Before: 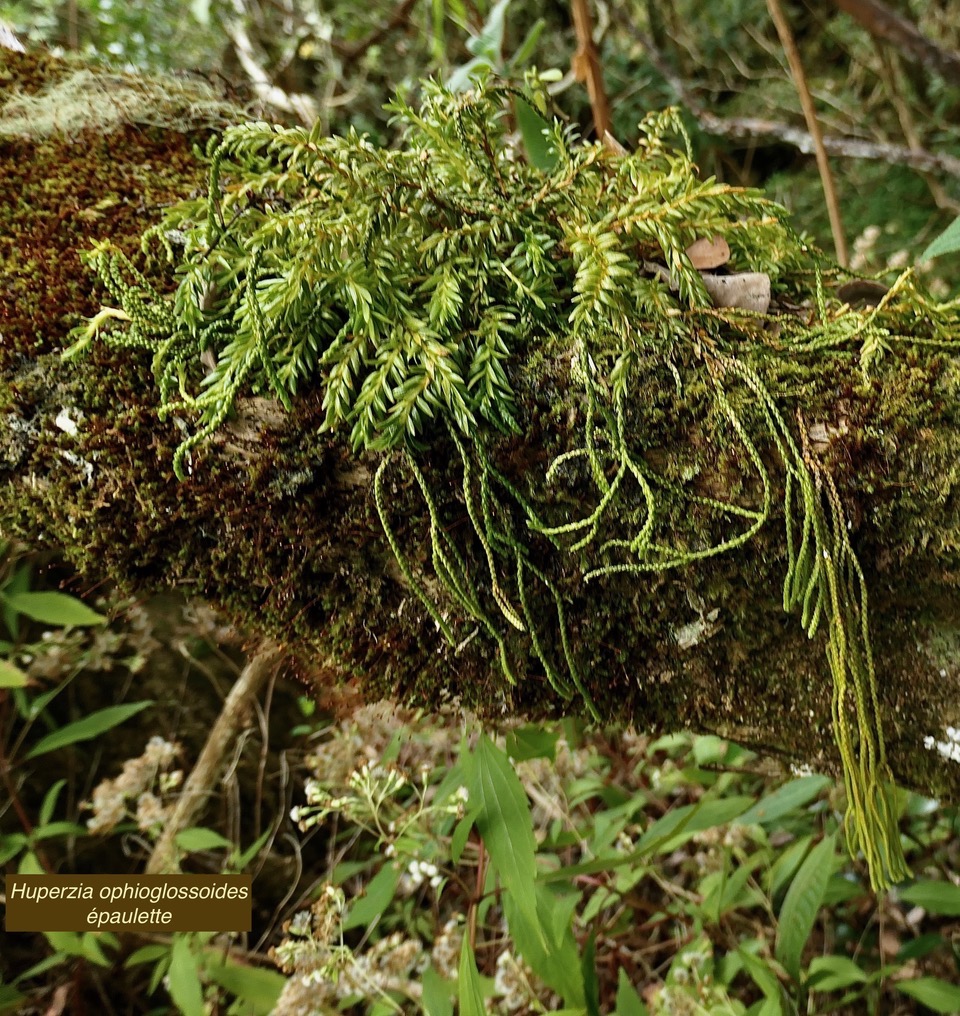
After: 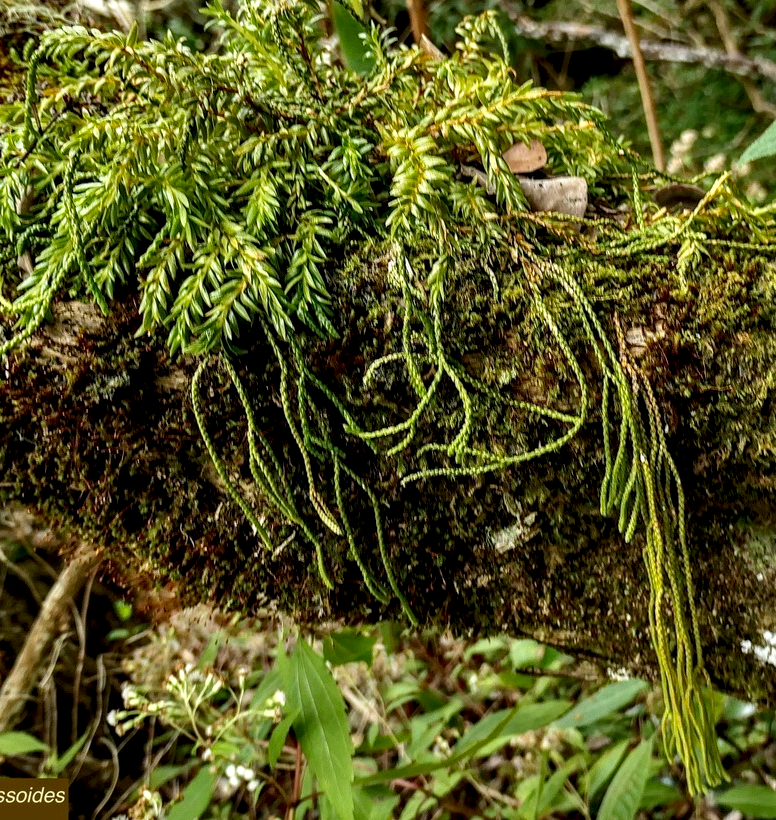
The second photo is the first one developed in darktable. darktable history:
crop: left 19.117%, top 9.504%, right 0%, bottom 9.77%
tone equalizer: edges refinement/feathering 500, mask exposure compensation -1.57 EV, preserve details no
contrast brightness saturation: saturation 0.103
local contrast: detail 150%
